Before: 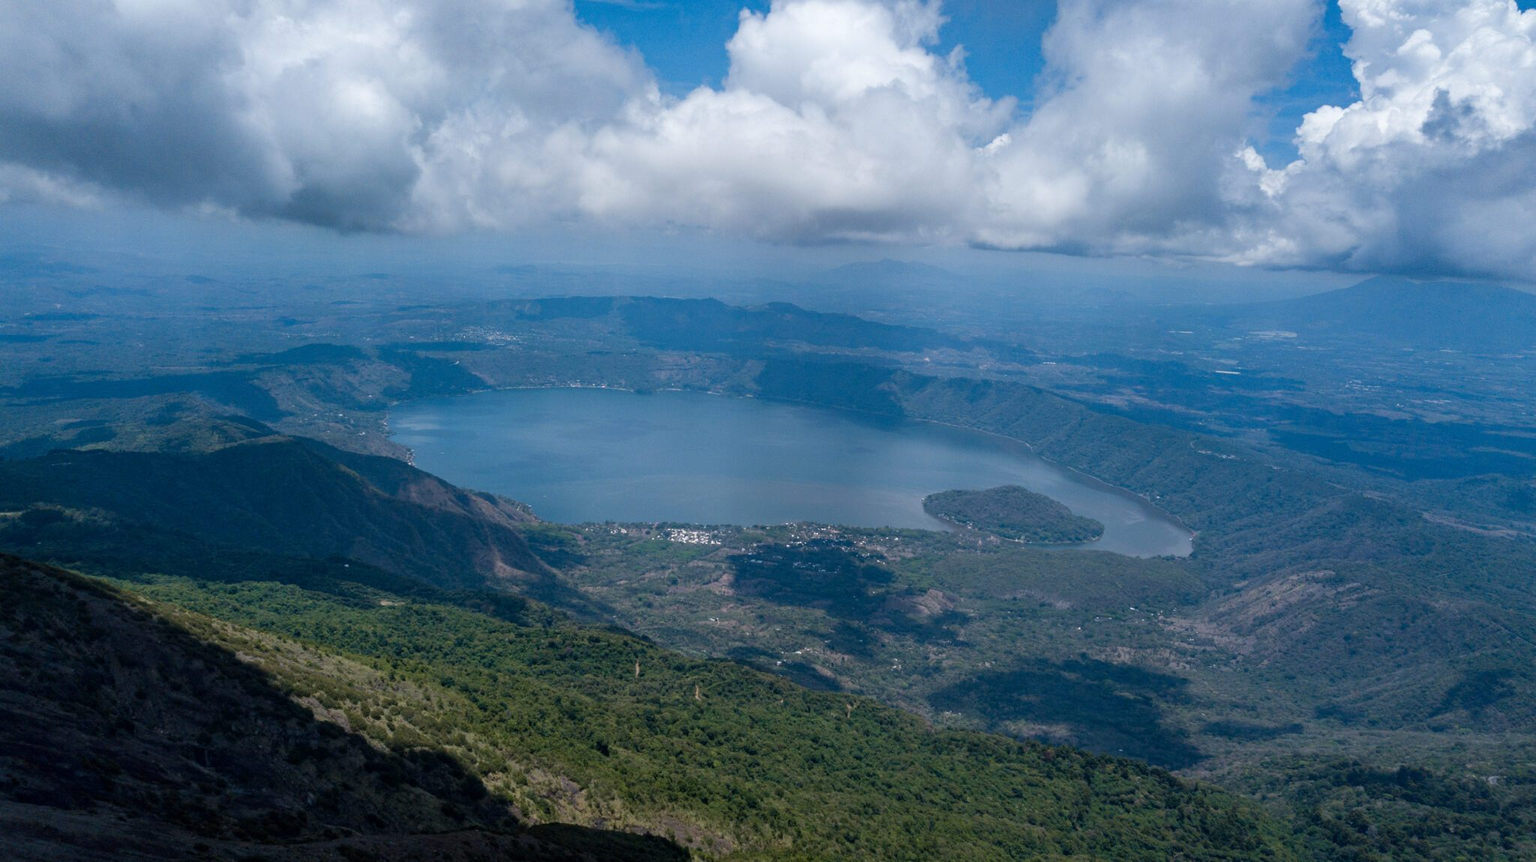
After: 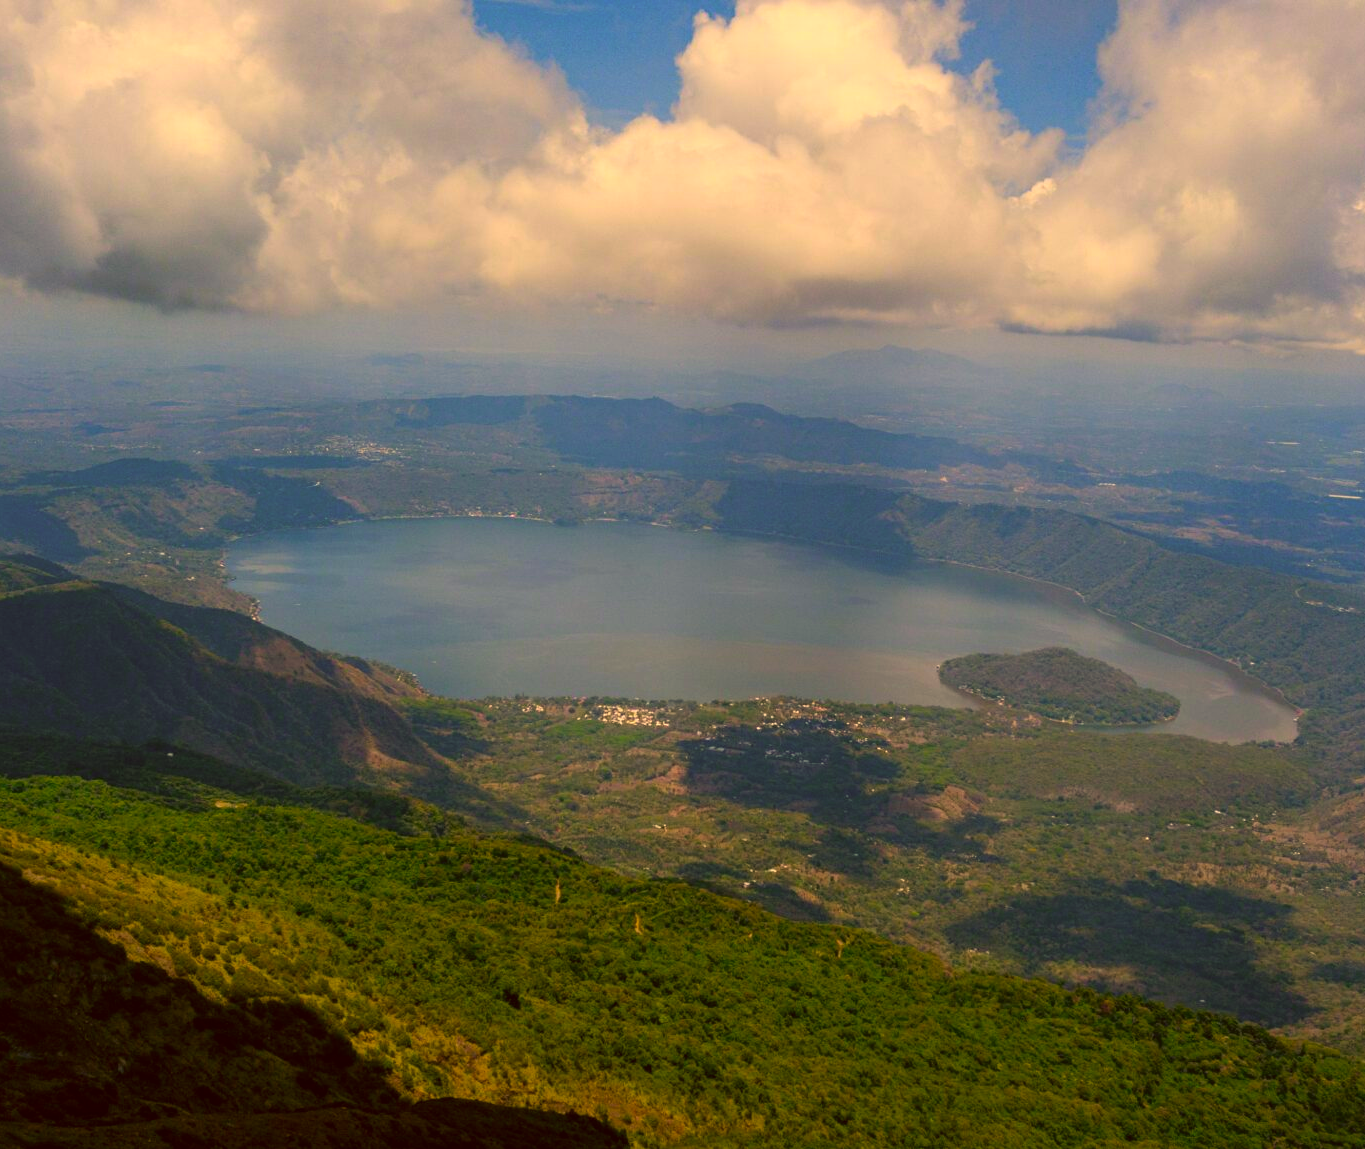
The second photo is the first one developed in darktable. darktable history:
crop and rotate: left 14.292%, right 19.041%
color correction: highlights a* 10.44, highlights b* 30.04, shadows a* 2.73, shadows b* 17.51, saturation 1.72
